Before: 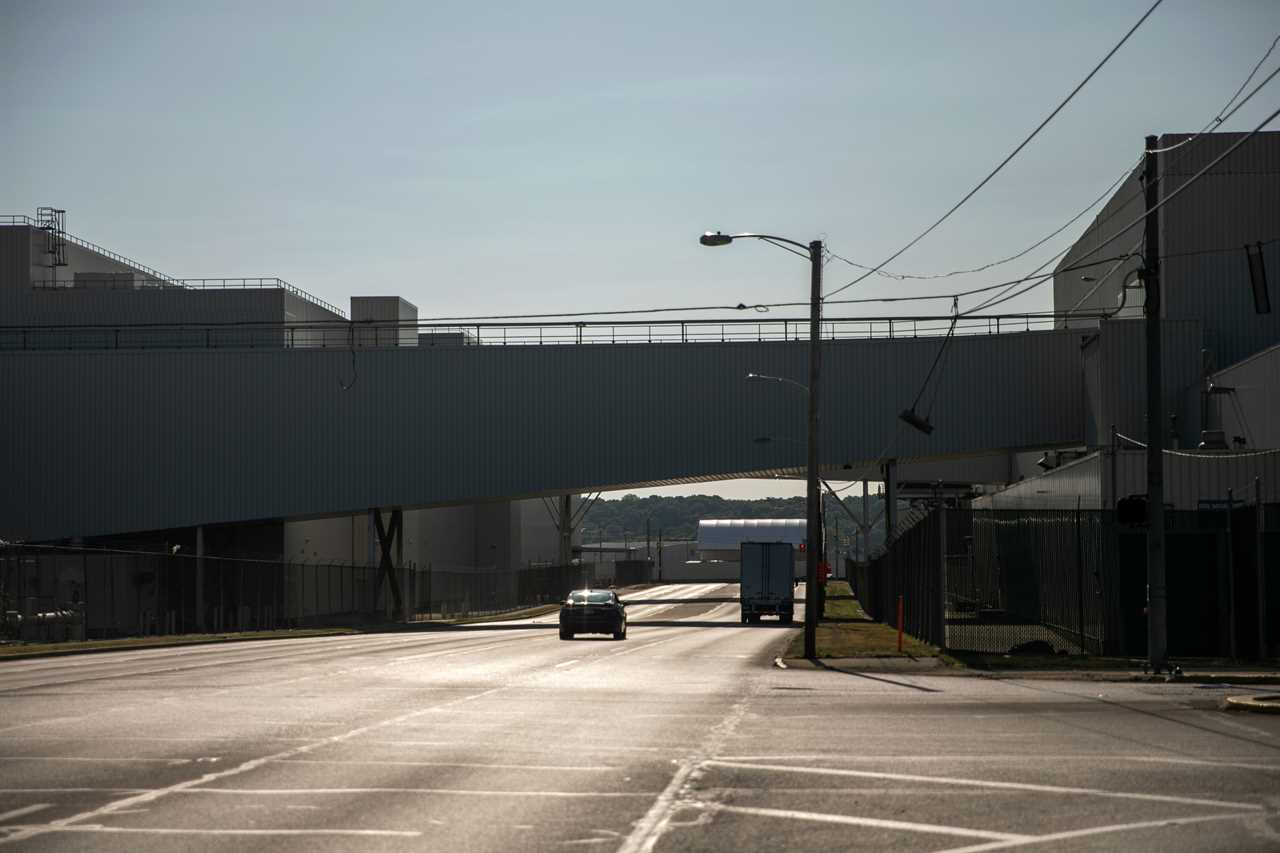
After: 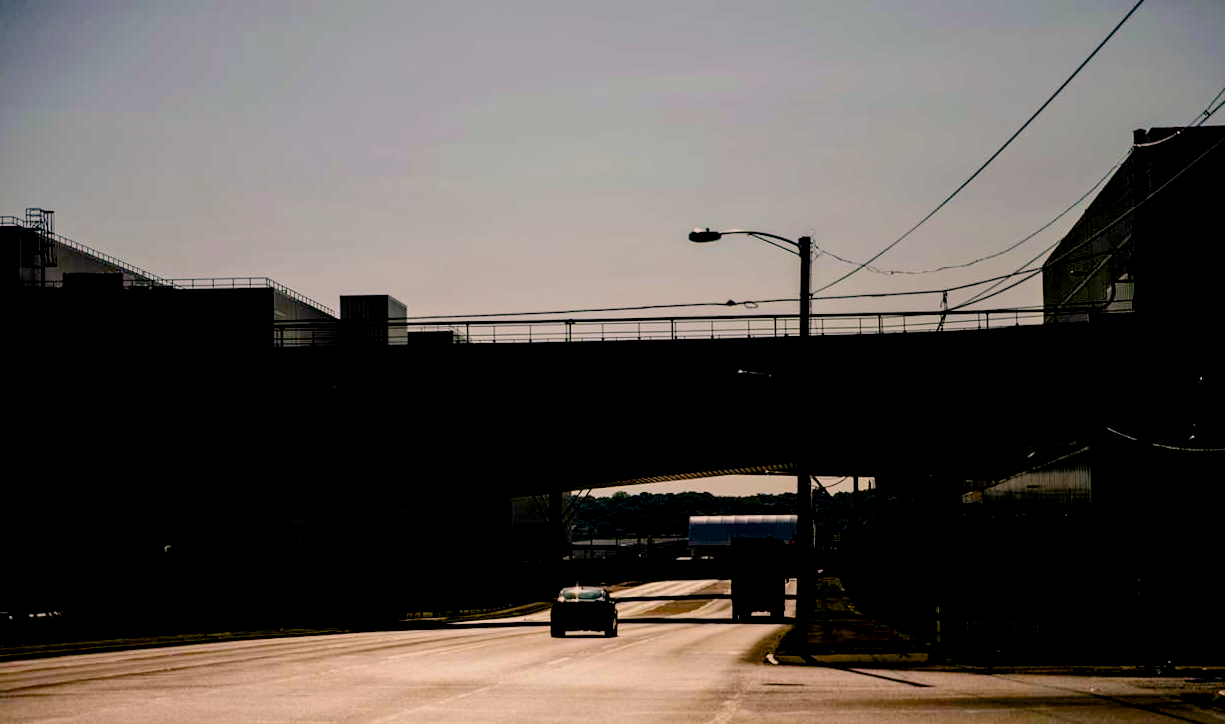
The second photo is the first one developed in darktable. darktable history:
crop and rotate: angle 0.354°, left 0.363%, right 3.028%, bottom 14.219%
exposure: black level correction 0.045, exposure -0.232 EV, compensate highlight preservation false
filmic rgb: black relative exposure -7.65 EV, white relative exposure 4.56 EV, hardness 3.61, color science v6 (2022)
color balance rgb: linear chroma grading › global chroma 41.425%, perceptual saturation grading › global saturation 20%, perceptual saturation grading › highlights -49.361%, perceptual saturation grading › shadows 25.393%, global vibrance 16.2%, saturation formula JzAzBz (2021)
local contrast: highlights 105%, shadows 101%, detail 119%, midtone range 0.2
color correction: highlights a* 11.22, highlights b* 11.7
tone equalizer: on, module defaults
